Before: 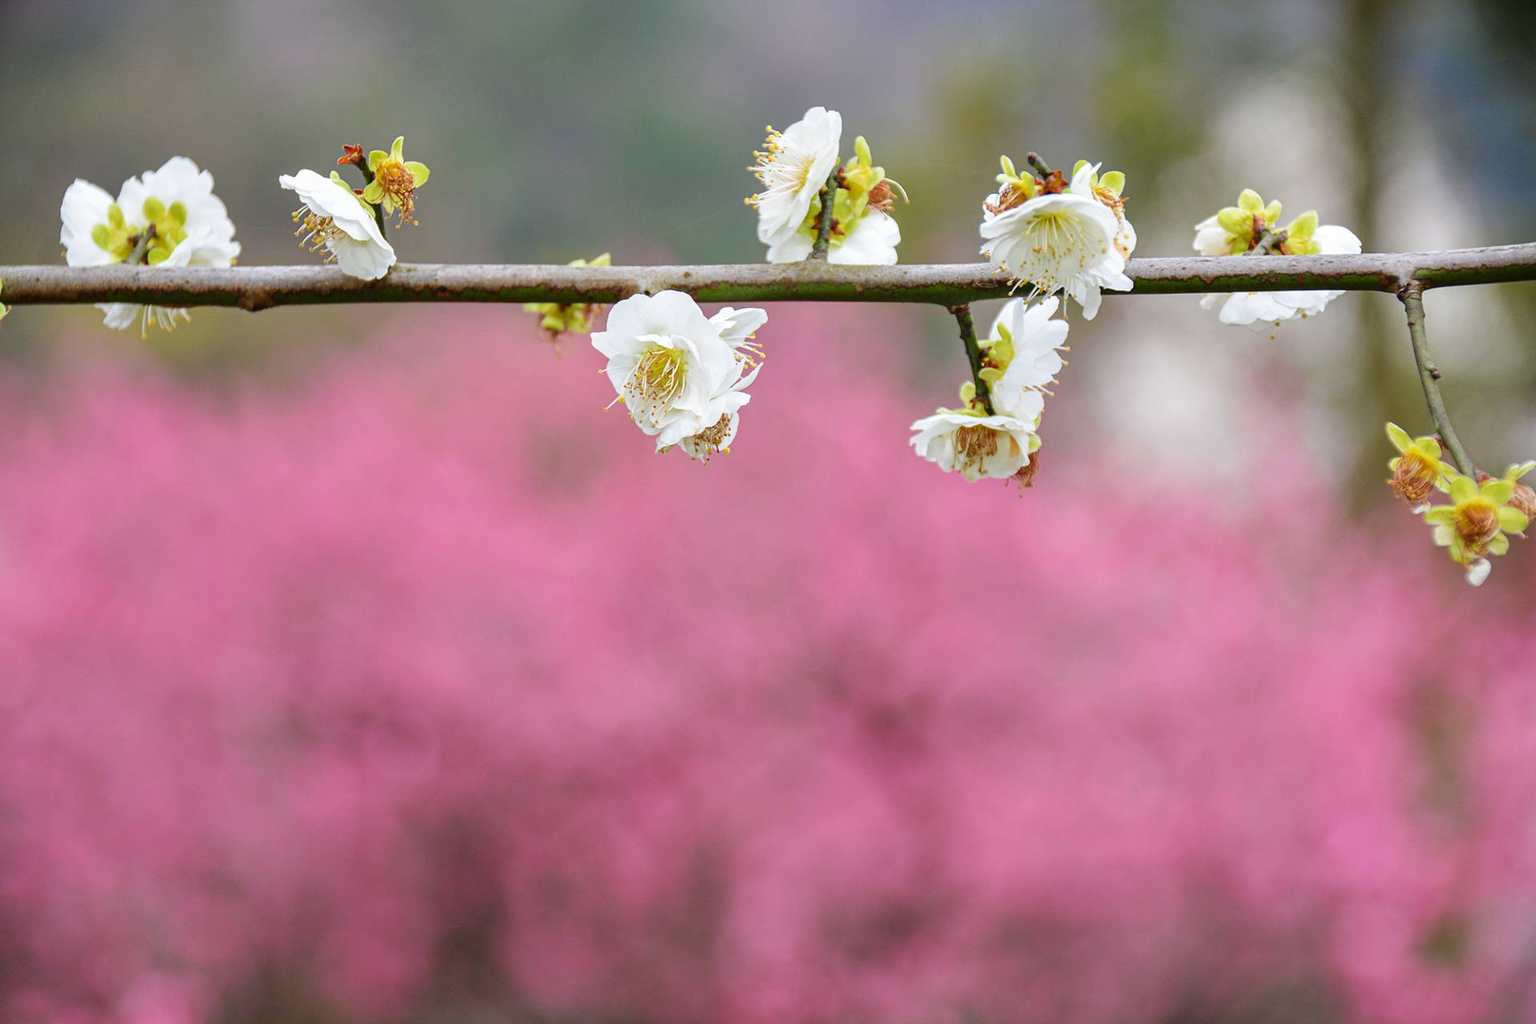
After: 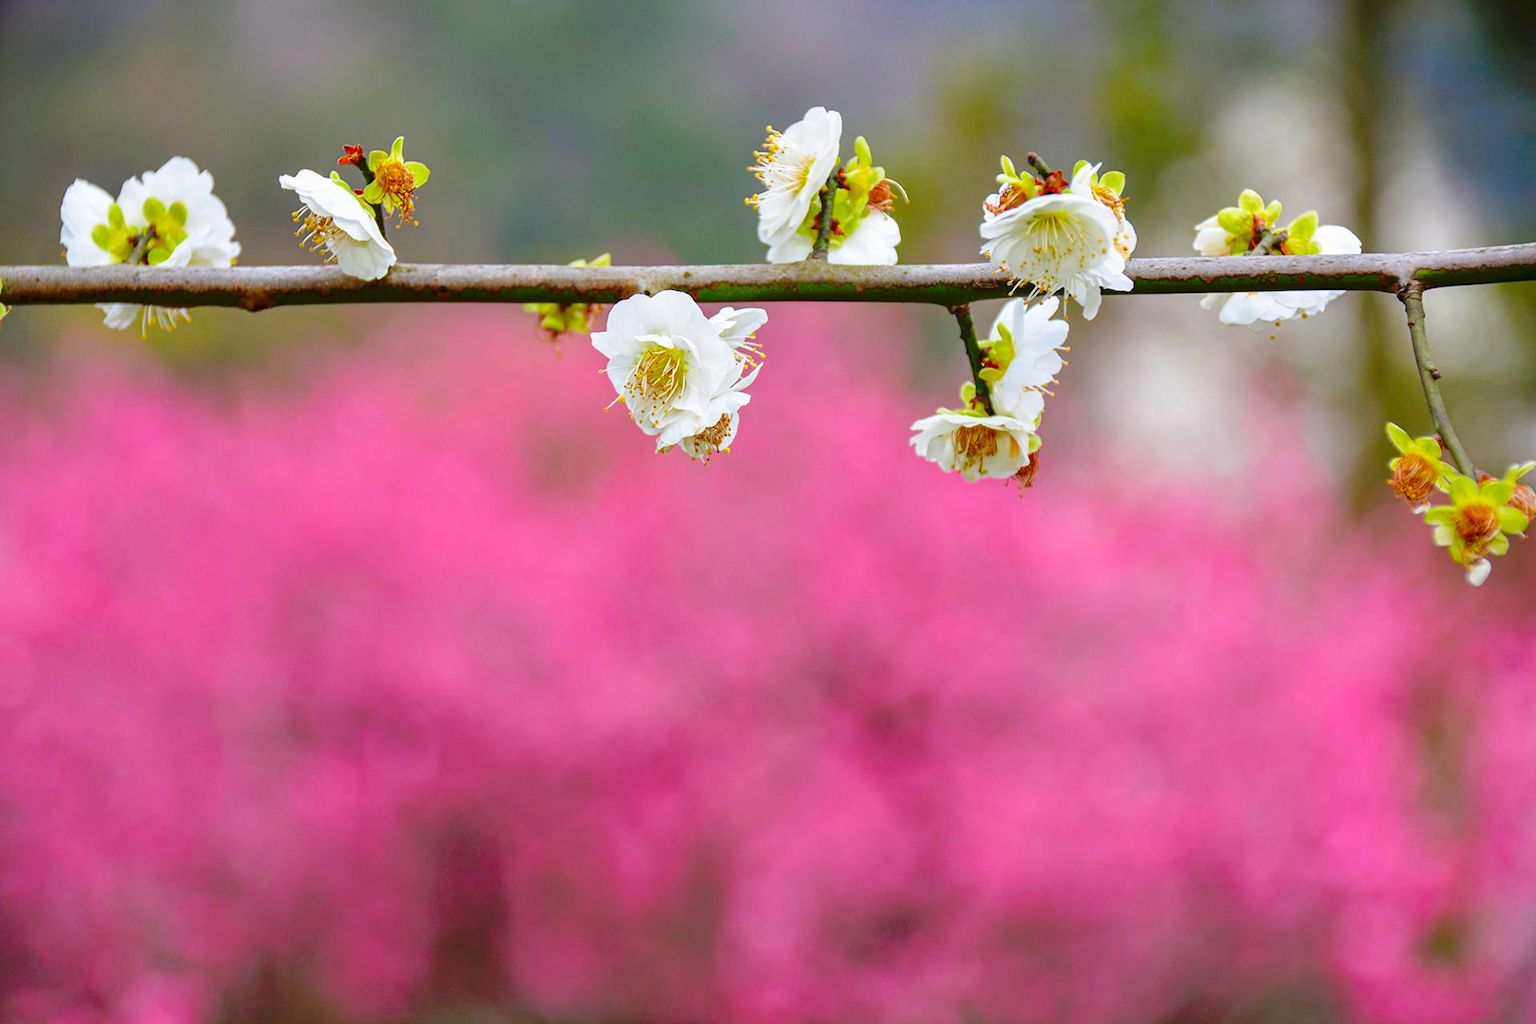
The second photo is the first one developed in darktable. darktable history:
contrast brightness saturation: saturation 0.5
tone curve: curves: ch0 [(0, 0) (0.003, 0.026) (0.011, 0.024) (0.025, 0.022) (0.044, 0.031) (0.069, 0.067) (0.1, 0.094) (0.136, 0.102) (0.177, 0.14) (0.224, 0.189) (0.277, 0.238) (0.335, 0.325) (0.399, 0.379) (0.468, 0.453) (0.543, 0.528) (0.623, 0.609) (0.709, 0.695) (0.801, 0.793) (0.898, 0.898) (1, 1)], preserve colors none
